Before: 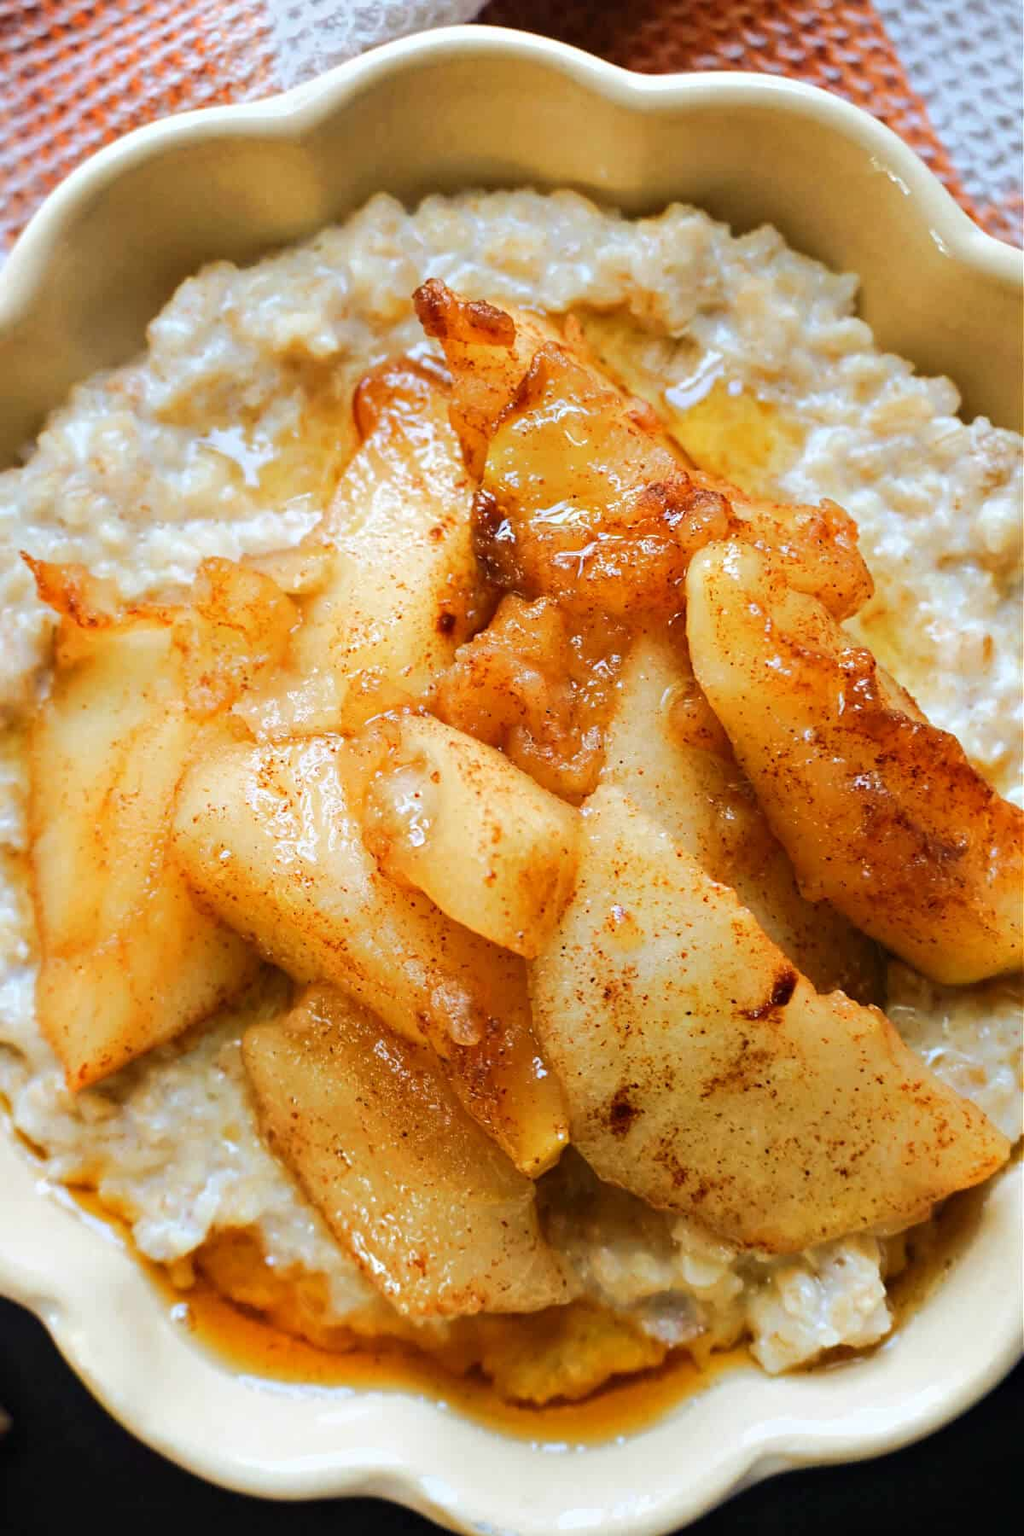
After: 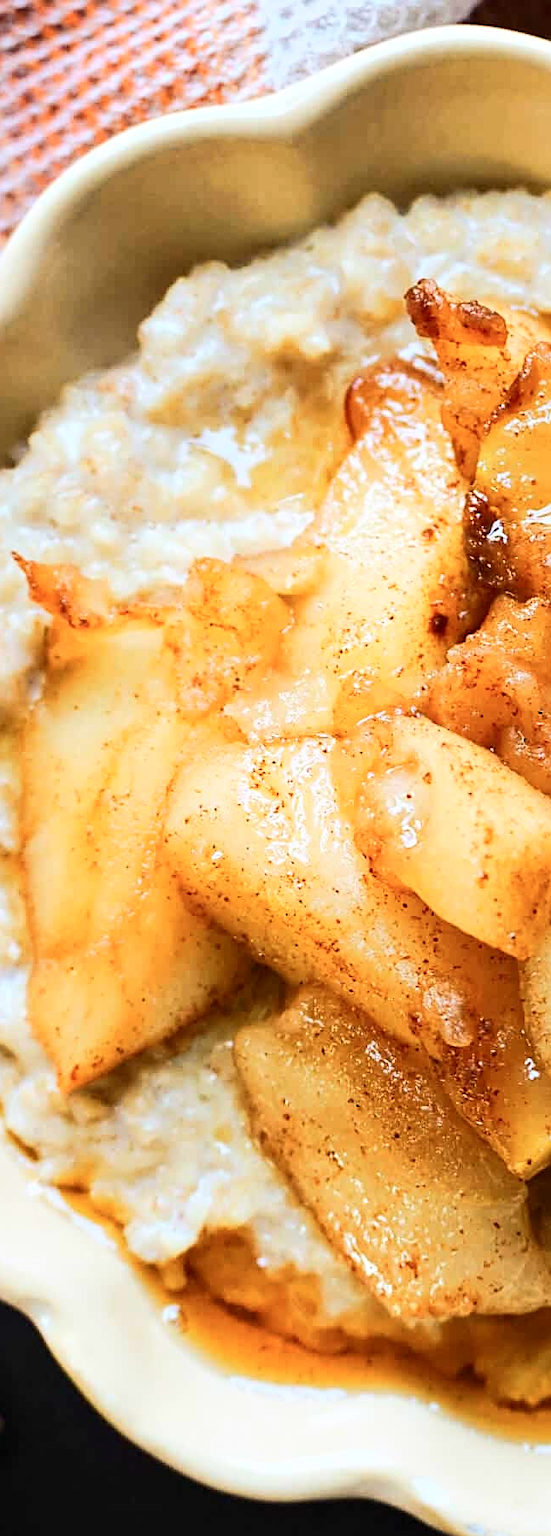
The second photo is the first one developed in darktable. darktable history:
sharpen: on, module defaults
crop: left 0.873%, right 45.294%, bottom 0.085%
contrast brightness saturation: contrast 0.242, brightness 0.09
